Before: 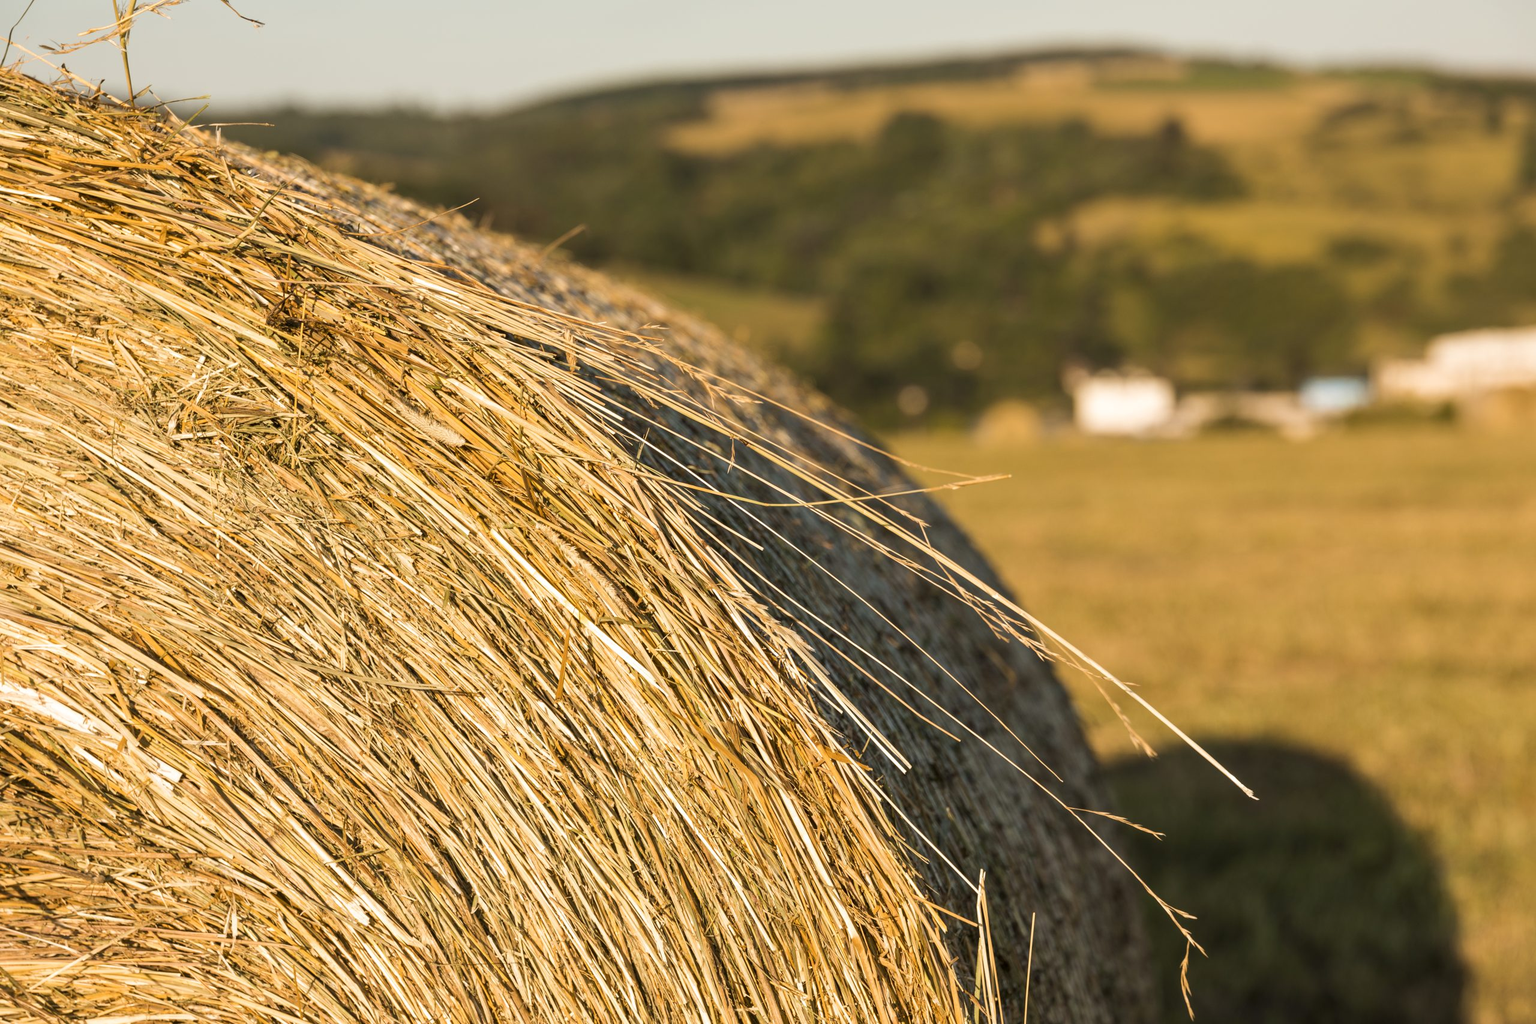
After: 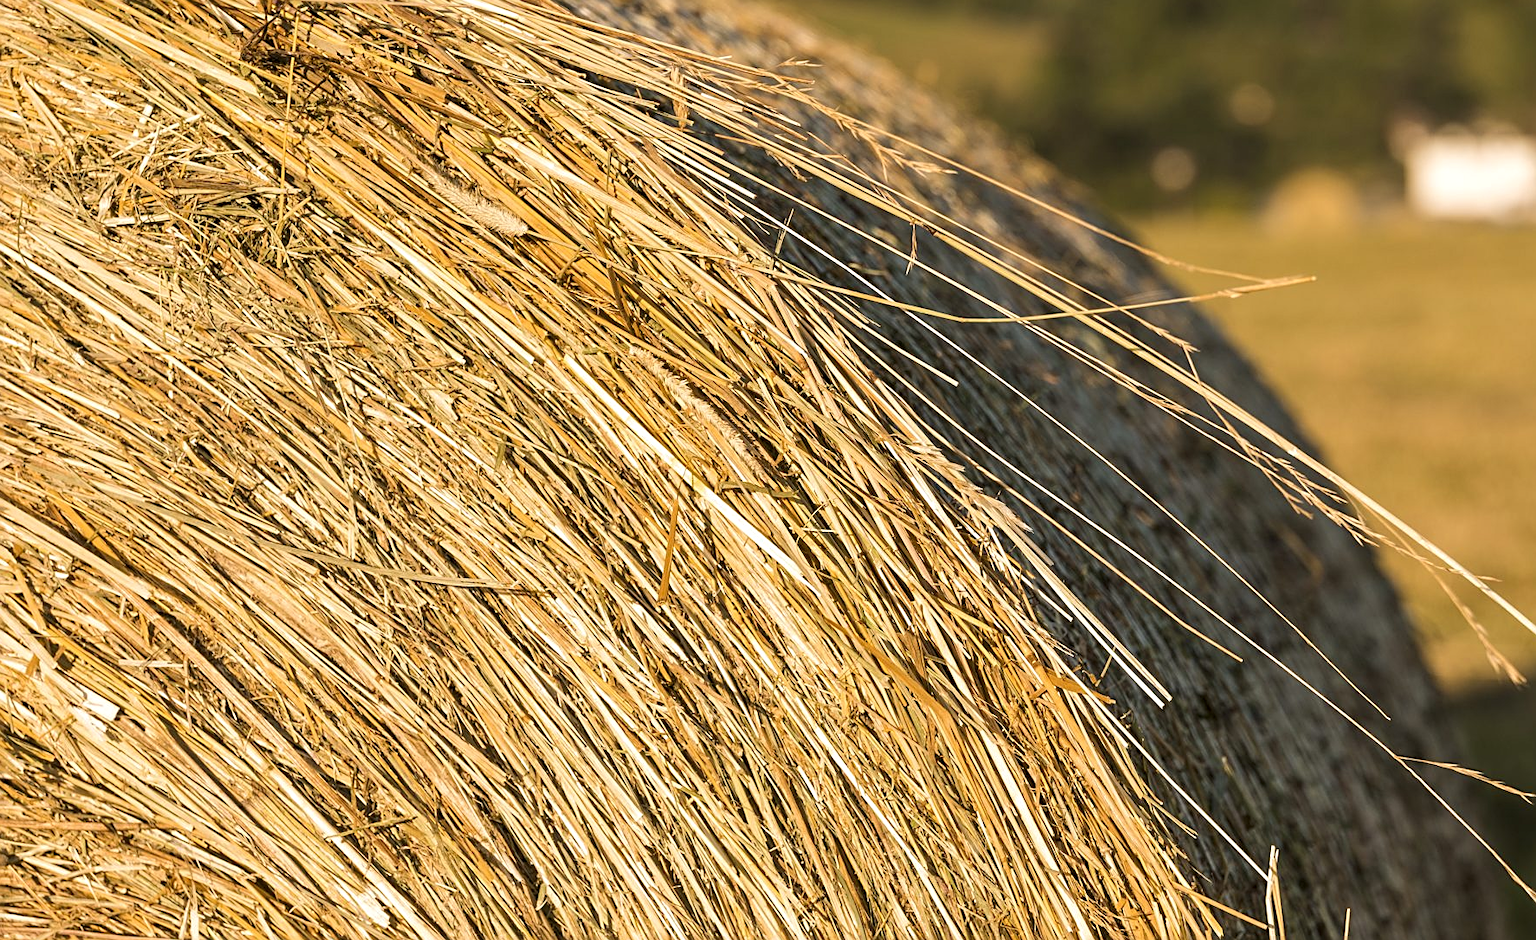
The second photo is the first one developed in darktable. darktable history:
crop: left 6.488%, top 27.668%, right 24.183%, bottom 8.656%
sharpen: on, module defaults
local contrast: highlights 100%, shadows 100%, detail 120%, midtone range 0.2
